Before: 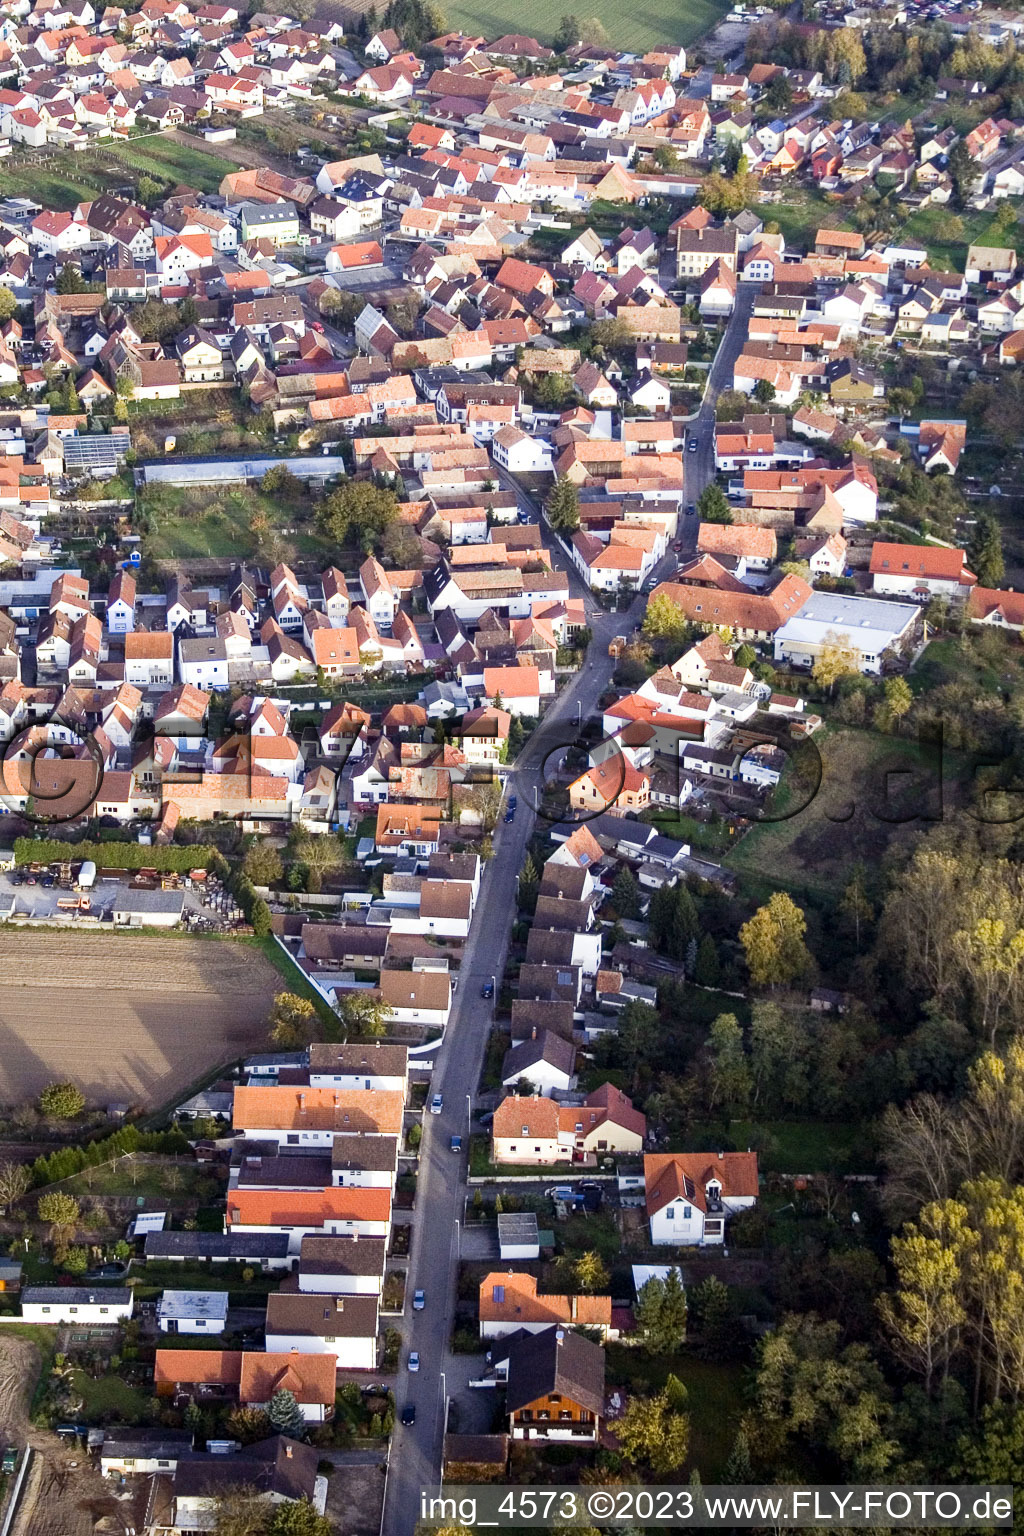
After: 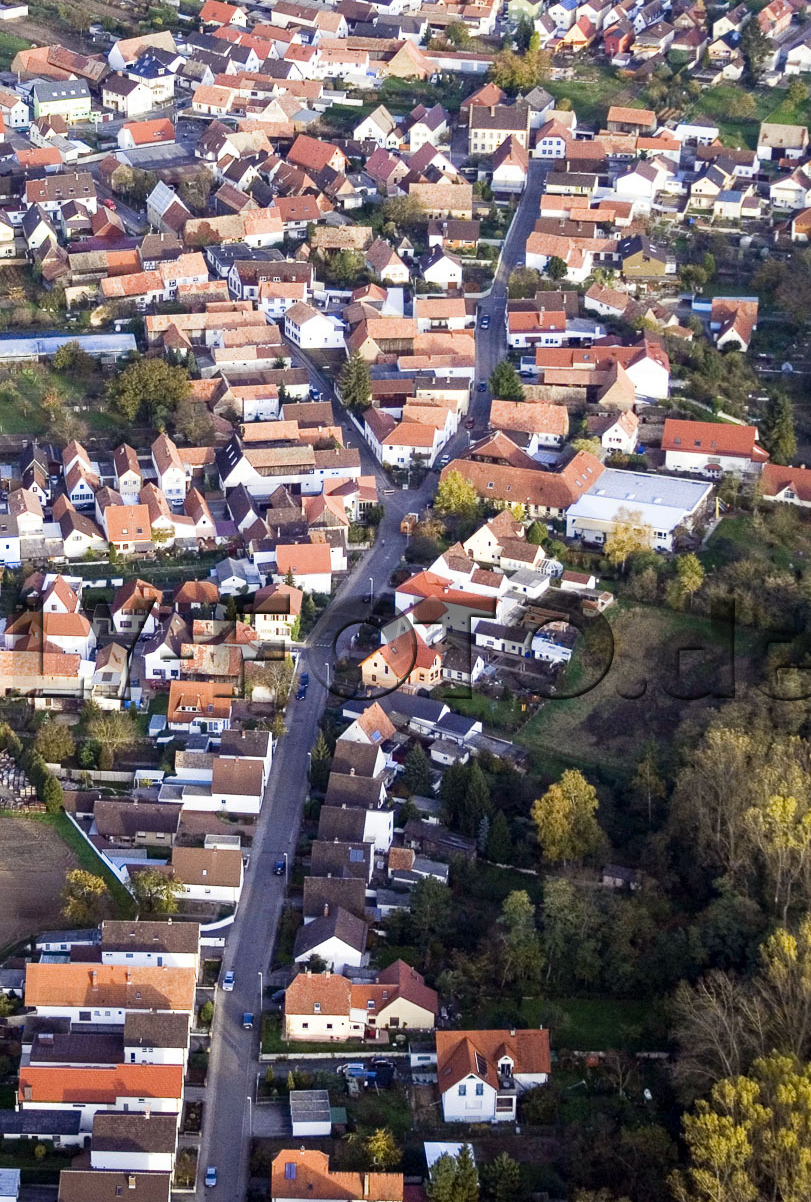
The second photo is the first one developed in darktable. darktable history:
crop and rotate: left 20.392%, top 8.067%, right 0.395%, bottom 13.634%
color zones: curves: ch0 [(0.068, 0.464) (0.25, 0.5) (0.48, 0.508) (0.75, 0.536) (0.886, 0.476) (0.967, 0.456)]; ch1 [(0.066, 0.456) (0.25, 0.5) (0.616, 0.508) (0.746, 0.56) (0.934, 0.444)]
